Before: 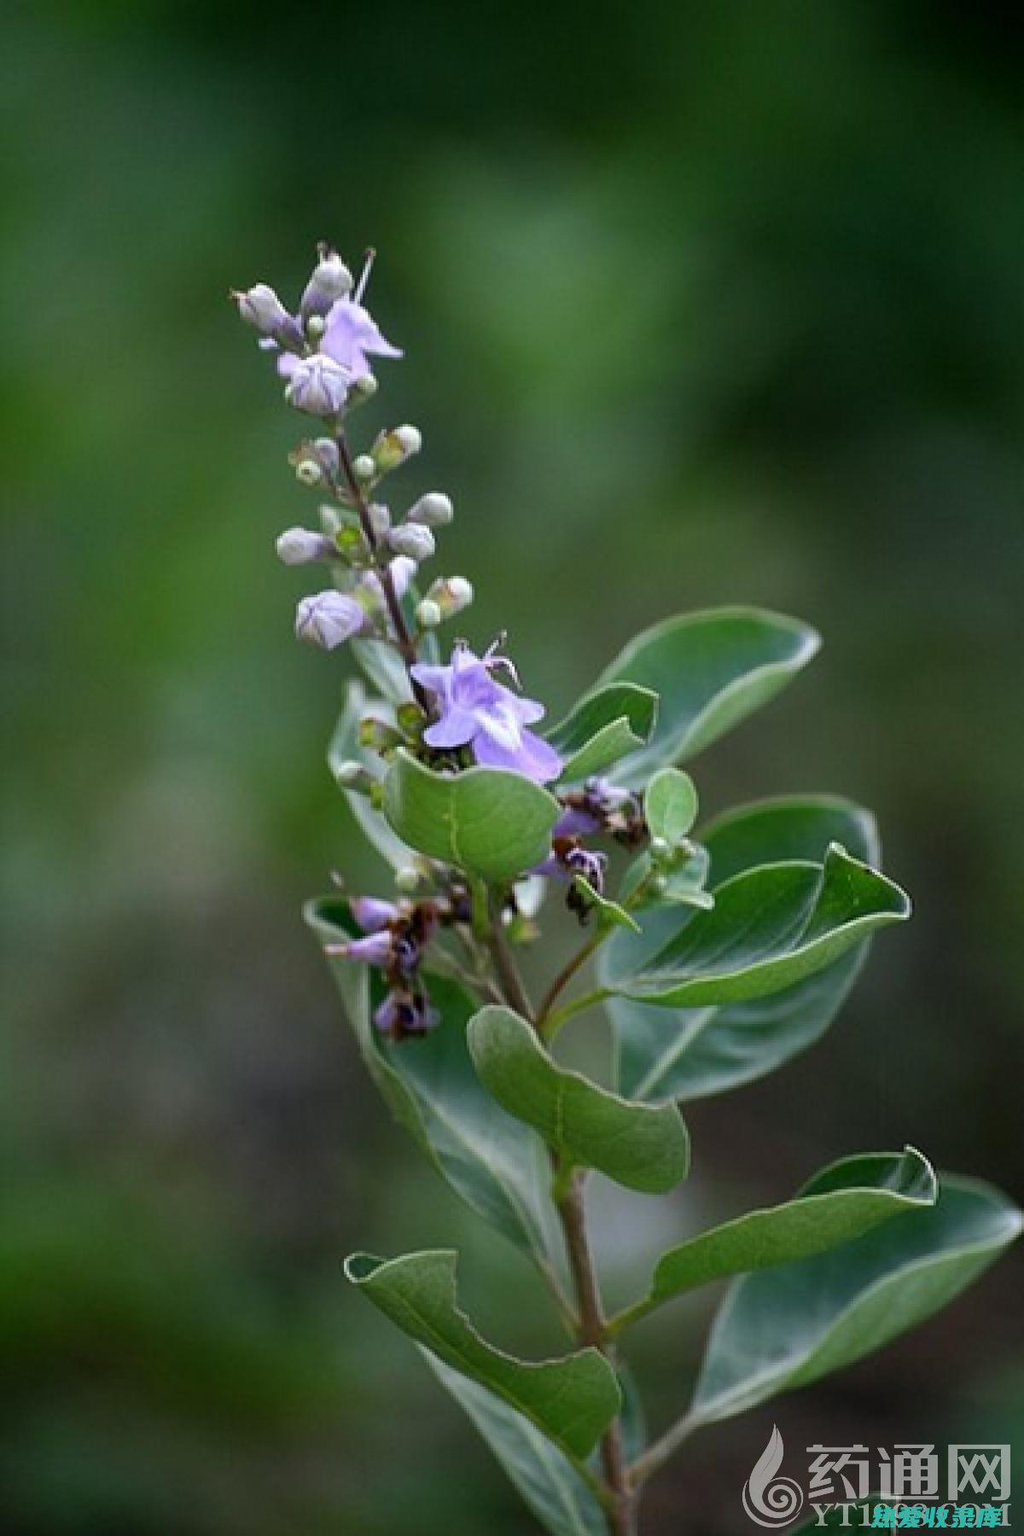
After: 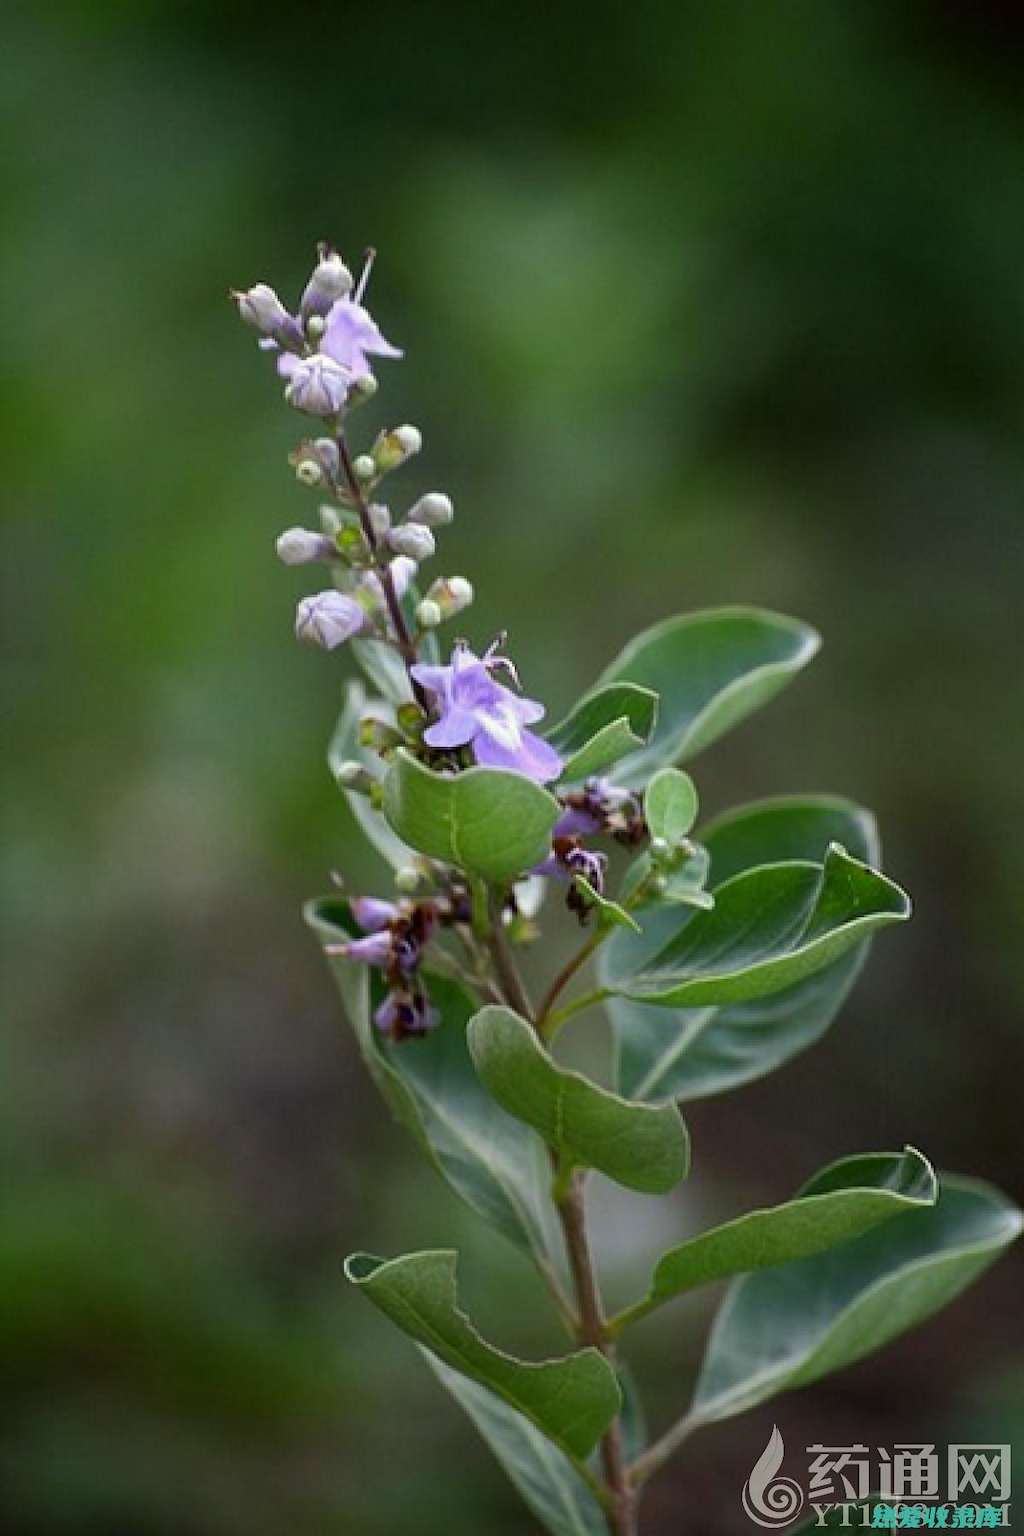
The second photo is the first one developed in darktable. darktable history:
color correction: highlights a* -1.14, highlights b* 4.51, shadows a* 3.69
